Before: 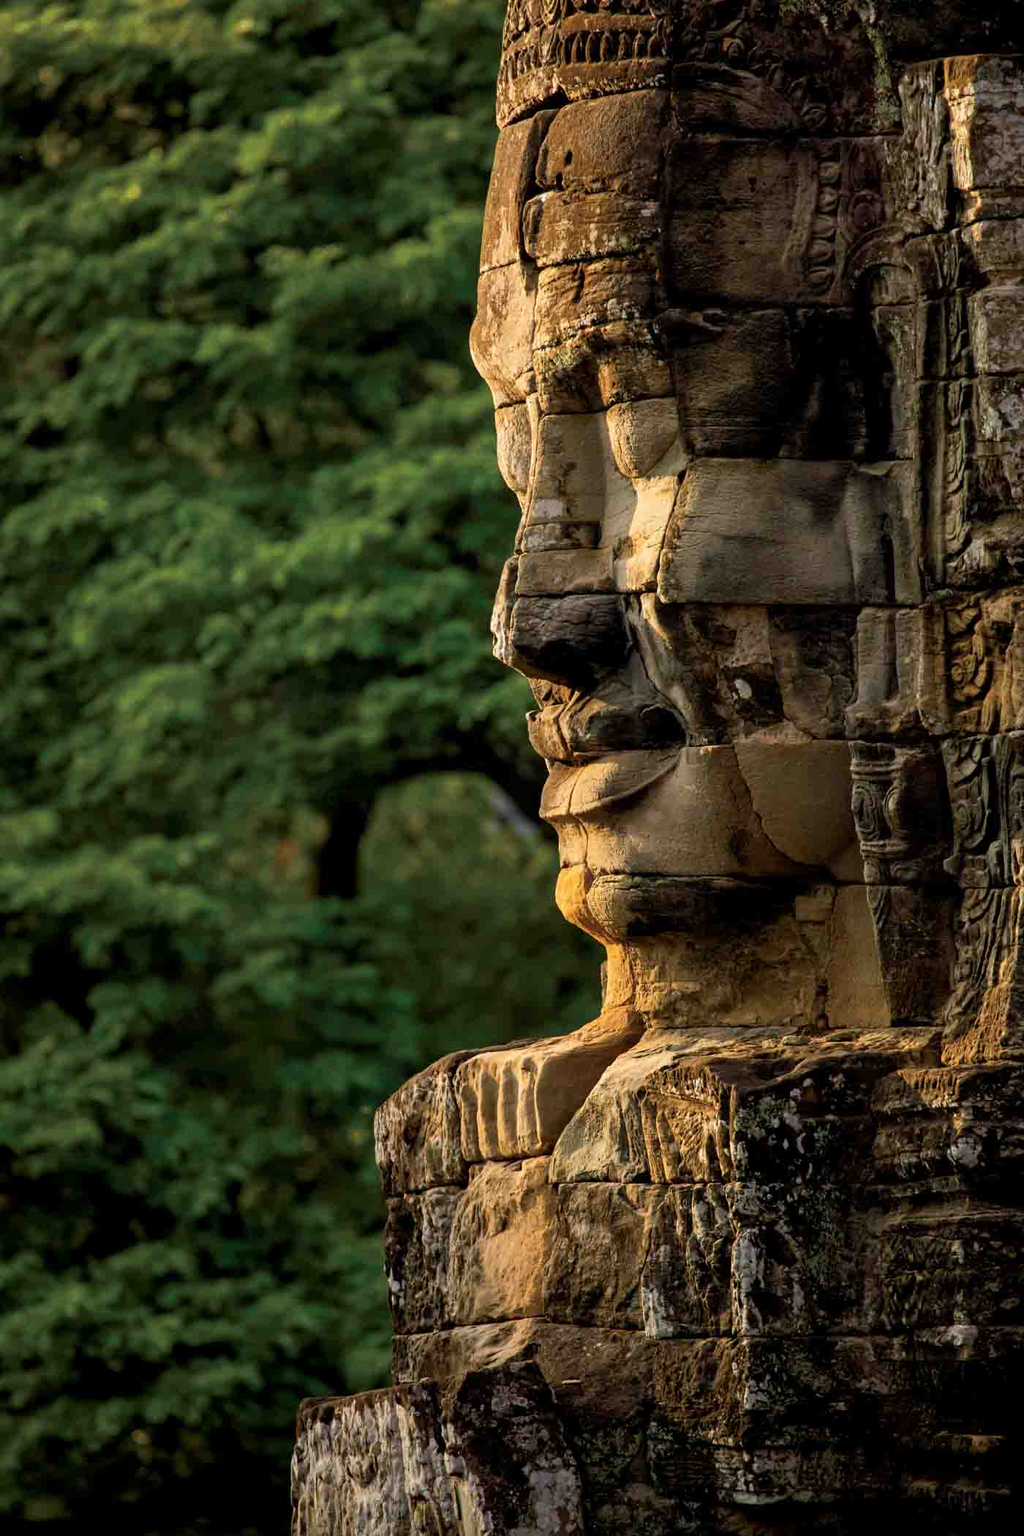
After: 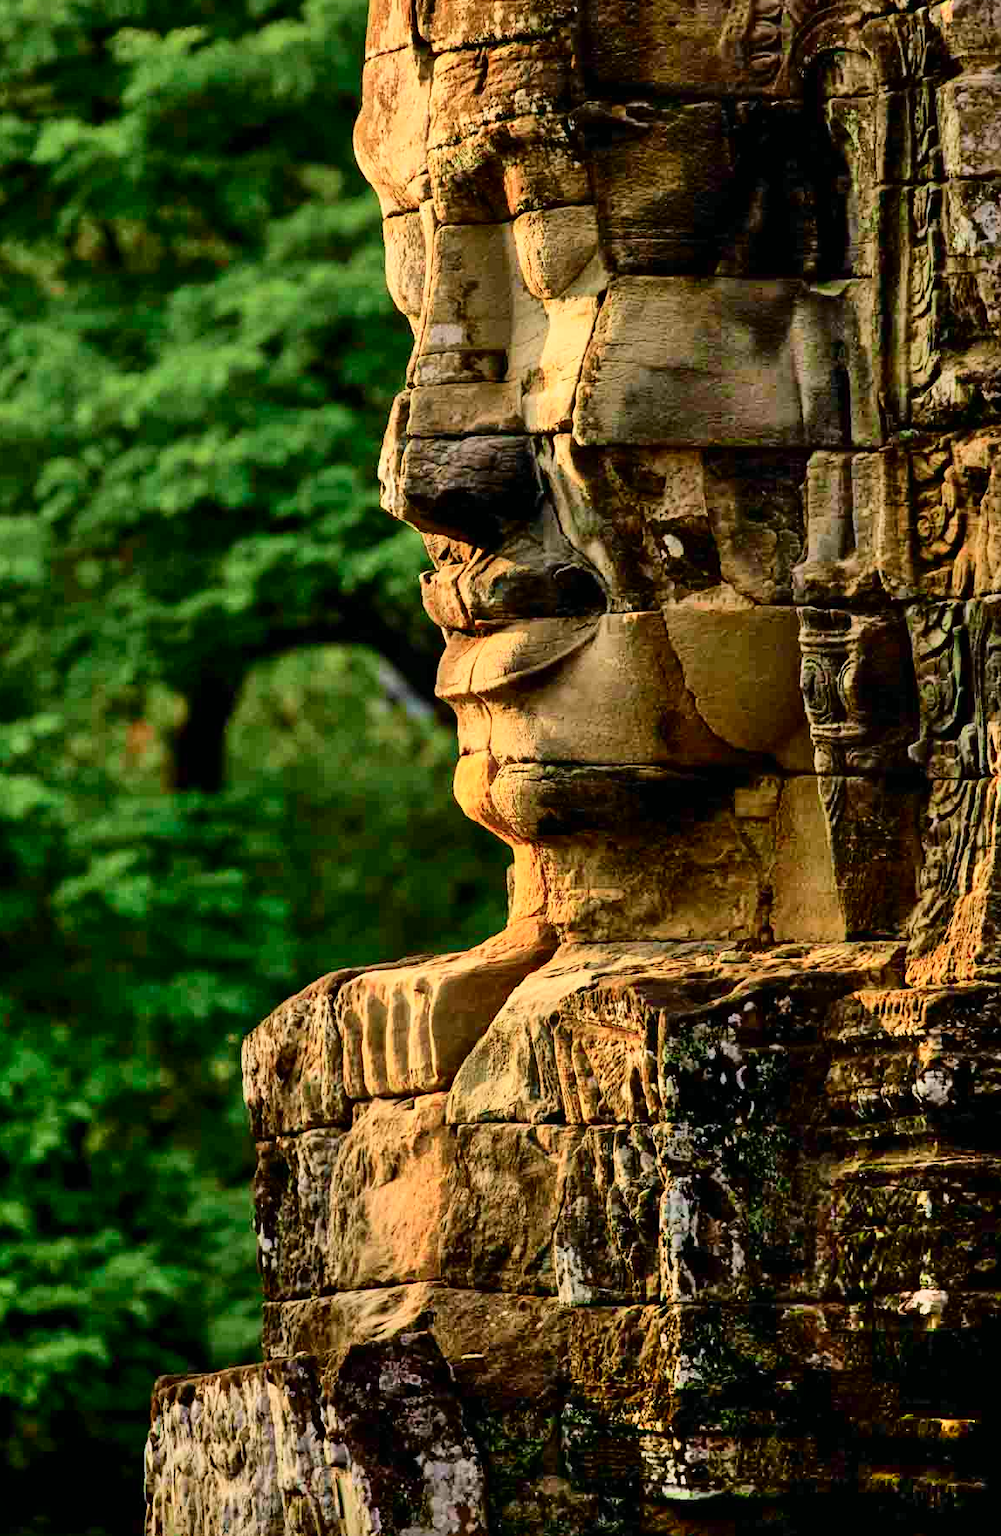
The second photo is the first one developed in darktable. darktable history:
shadows and highlights: soften with gaussian
exposure: compensate highlight preservation false
crop: left 16.366%, top 14.479%
tone curve: curves: ch0 [(0, 0.003) (0.044, 0.032) (0.12, 0.089) (0.19, 0.175) (0.271, 0.294) (0.457, 0.546) (0.588, 0.71) (0.701, 0.815) (0.86, 0.922) (1, 0.982)]; ch1 [(0, 0) (0.247, 0.215) (0.433, 0.382) (0.466, 0.426) (0.493, 0.481) (0.501, 0.5) (0.517, 0.524) (0.557, 0.582) (0.598, 0.651) (0.671, 0.735) (0.796, 0.85) (1, 1)]; ch2 [(0, 0) (0.249, 0.216) (0.357, 0.317) (0.448, 0.432) (0.478, 0.492) (0.498, 0.499) (0.517, 0.53) (0.537, 0.57) (0.569, 0.623) (0.61, 0.663) (0.706, 0.75) (0.808, 0.809) (0.991, 0.968)], color space Lab, independent channels, preserve colors none
